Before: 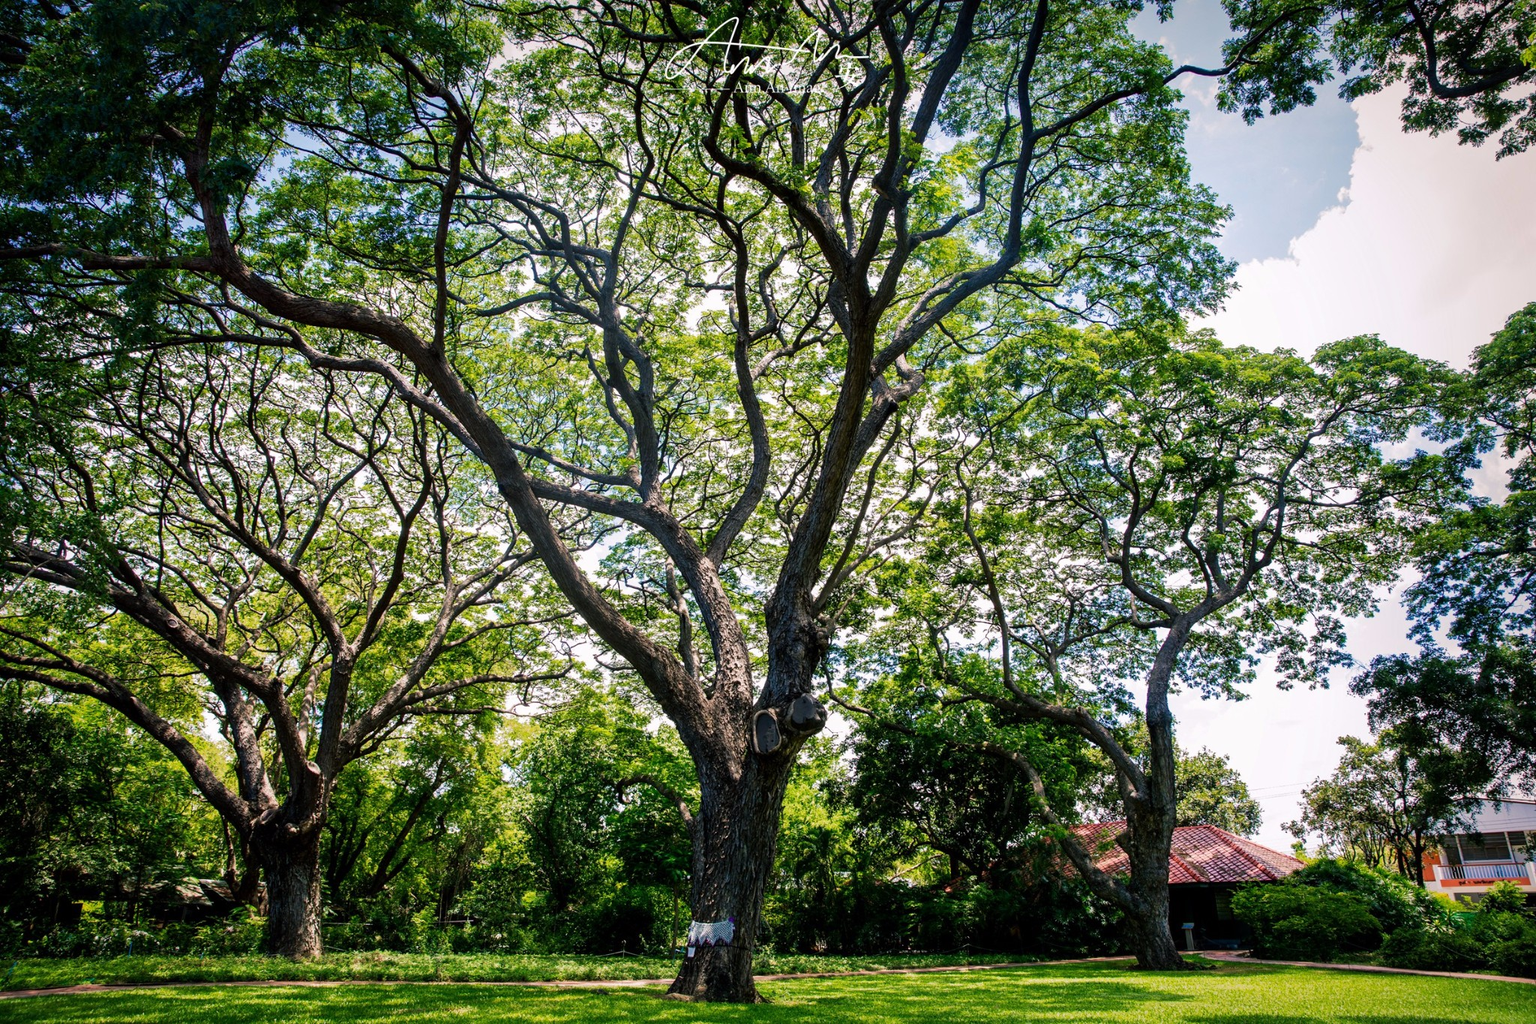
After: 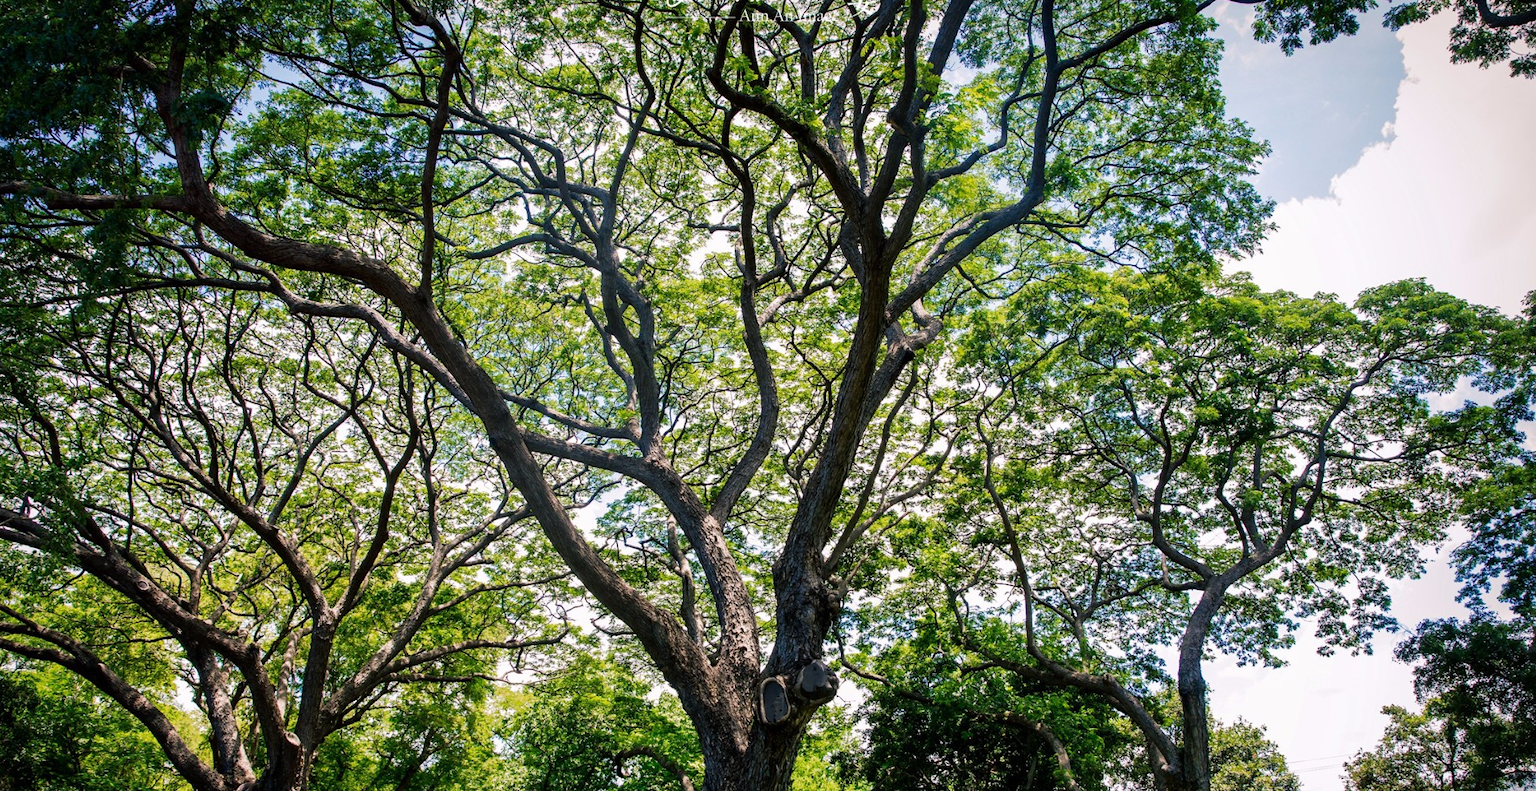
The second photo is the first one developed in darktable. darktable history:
crop: left 2.501%, top 7.107%, right 3.442%, bottom 20.166%
